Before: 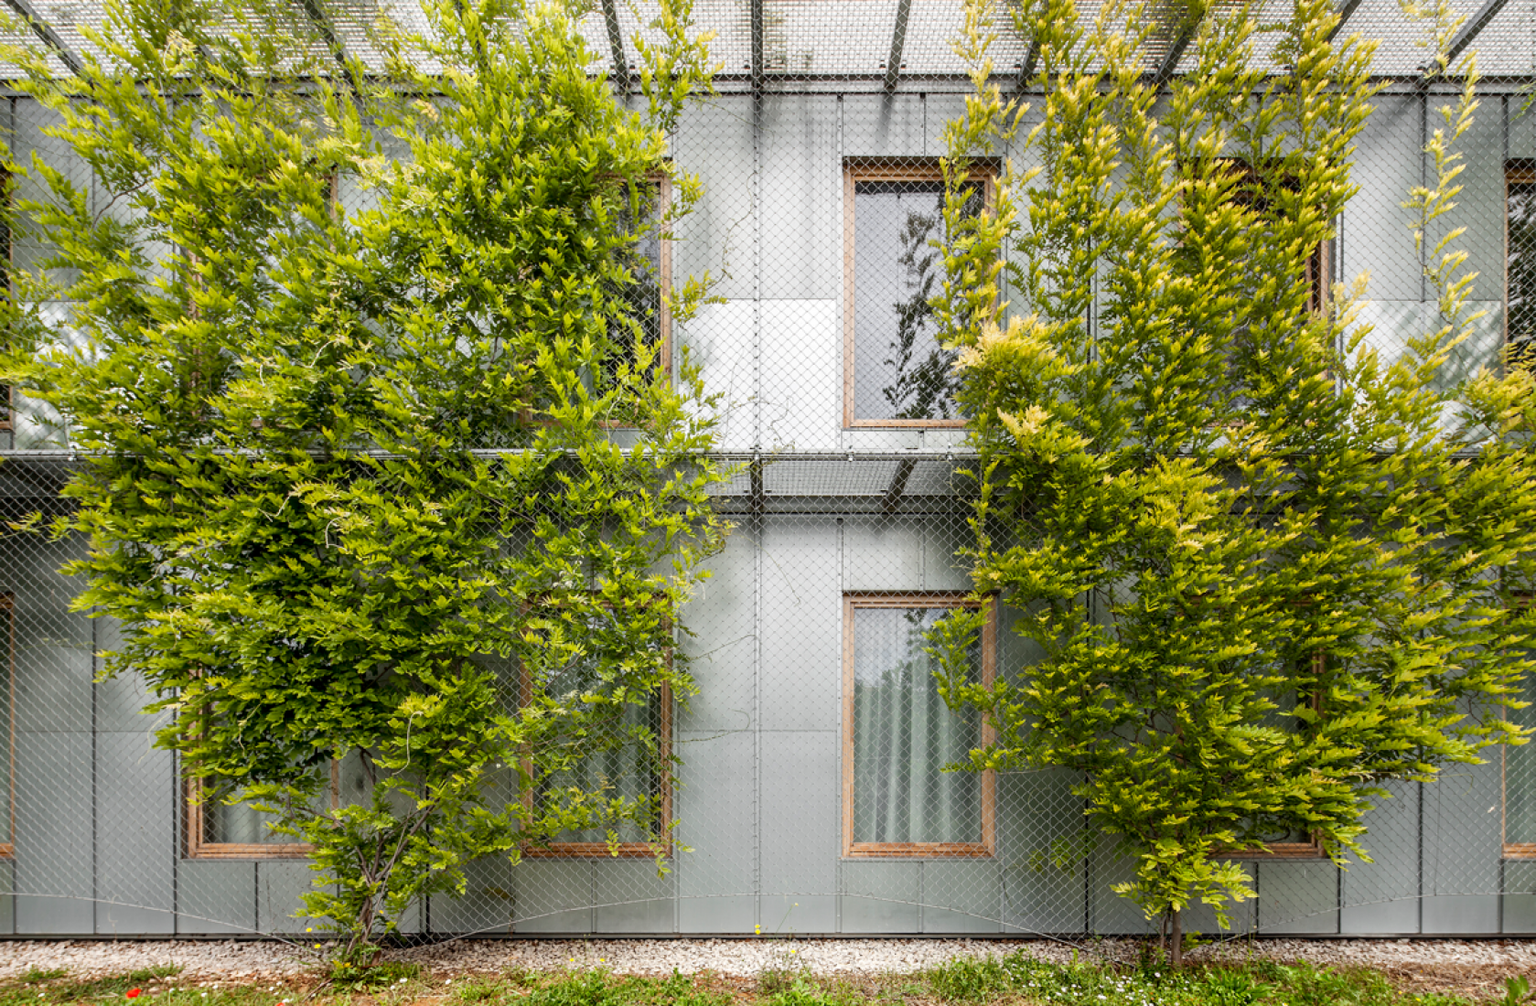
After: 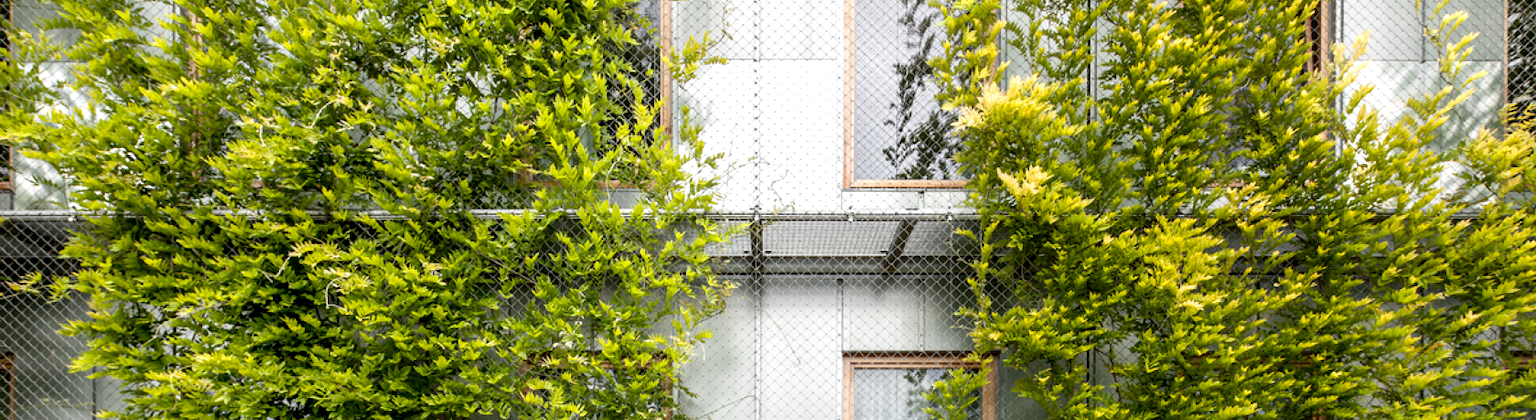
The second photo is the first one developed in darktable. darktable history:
crop and rotate: top 23.84%, bottom 34.294%
exposure: black level correction 0.003, exposure 0.383 EV, compensate highlight preservation false
